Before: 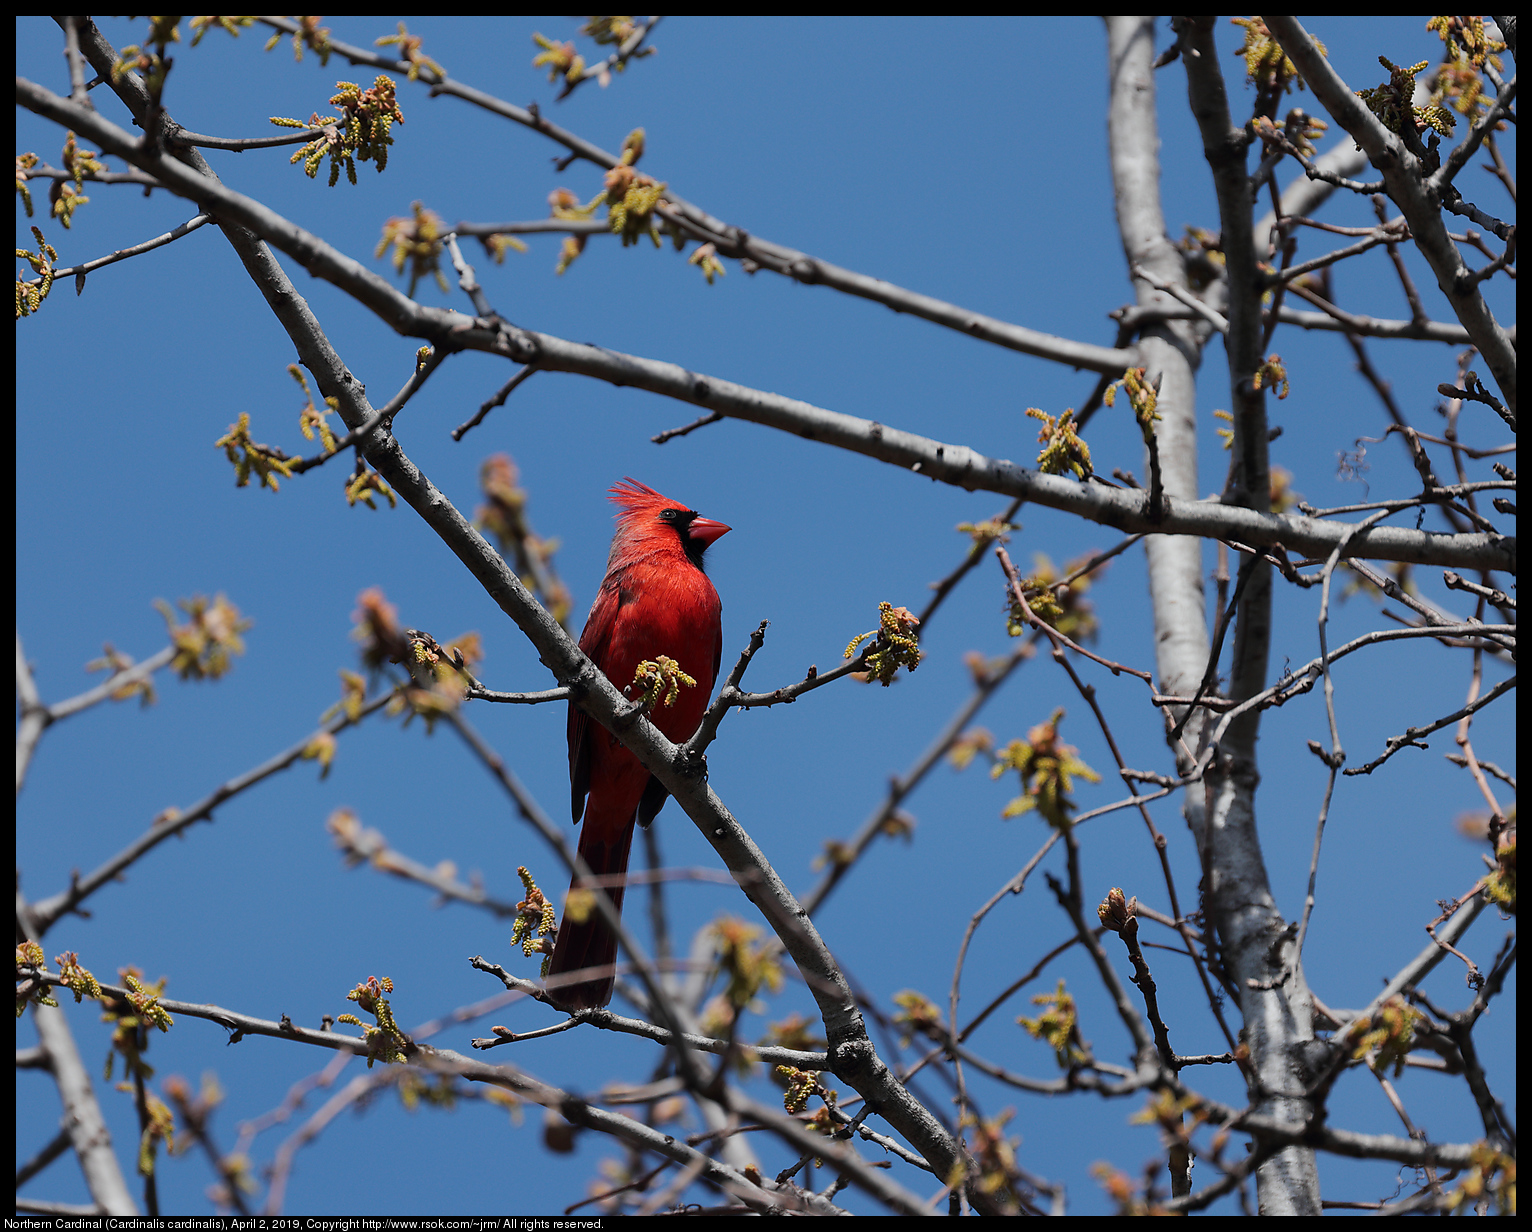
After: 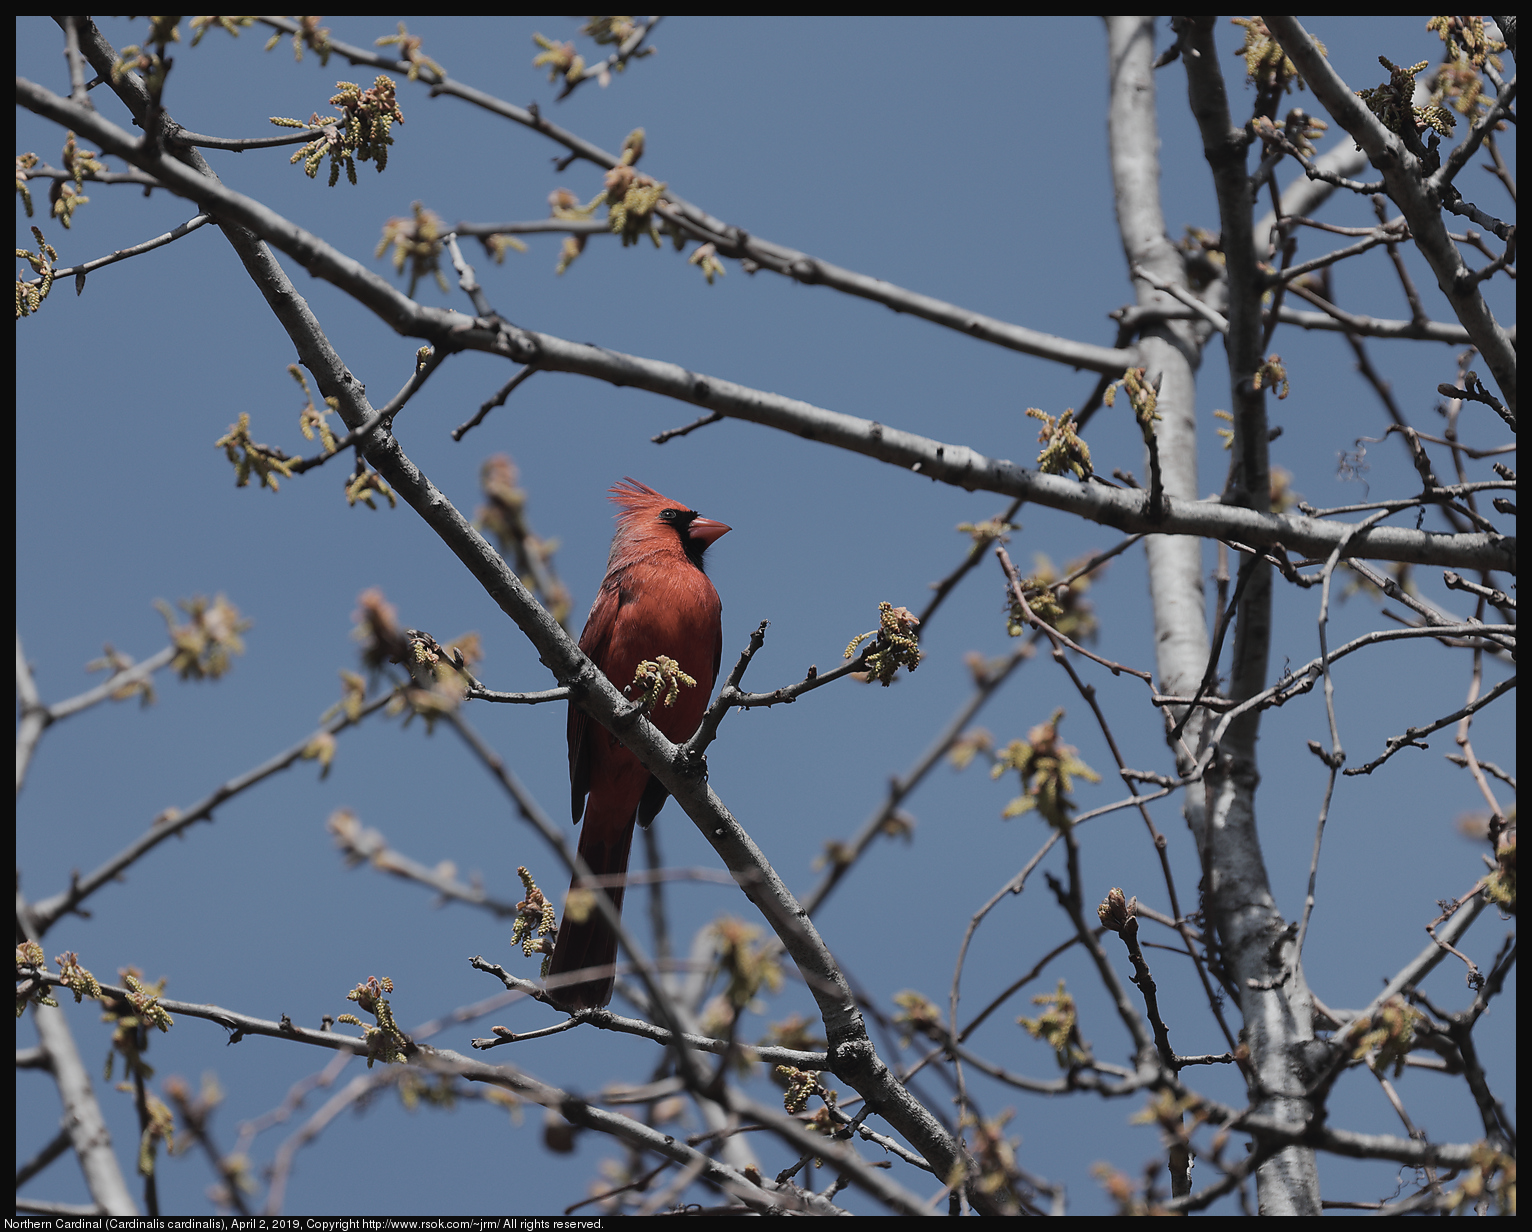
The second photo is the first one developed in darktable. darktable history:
contrast brightness saturation: contrast -0.064, saturation -0.417
